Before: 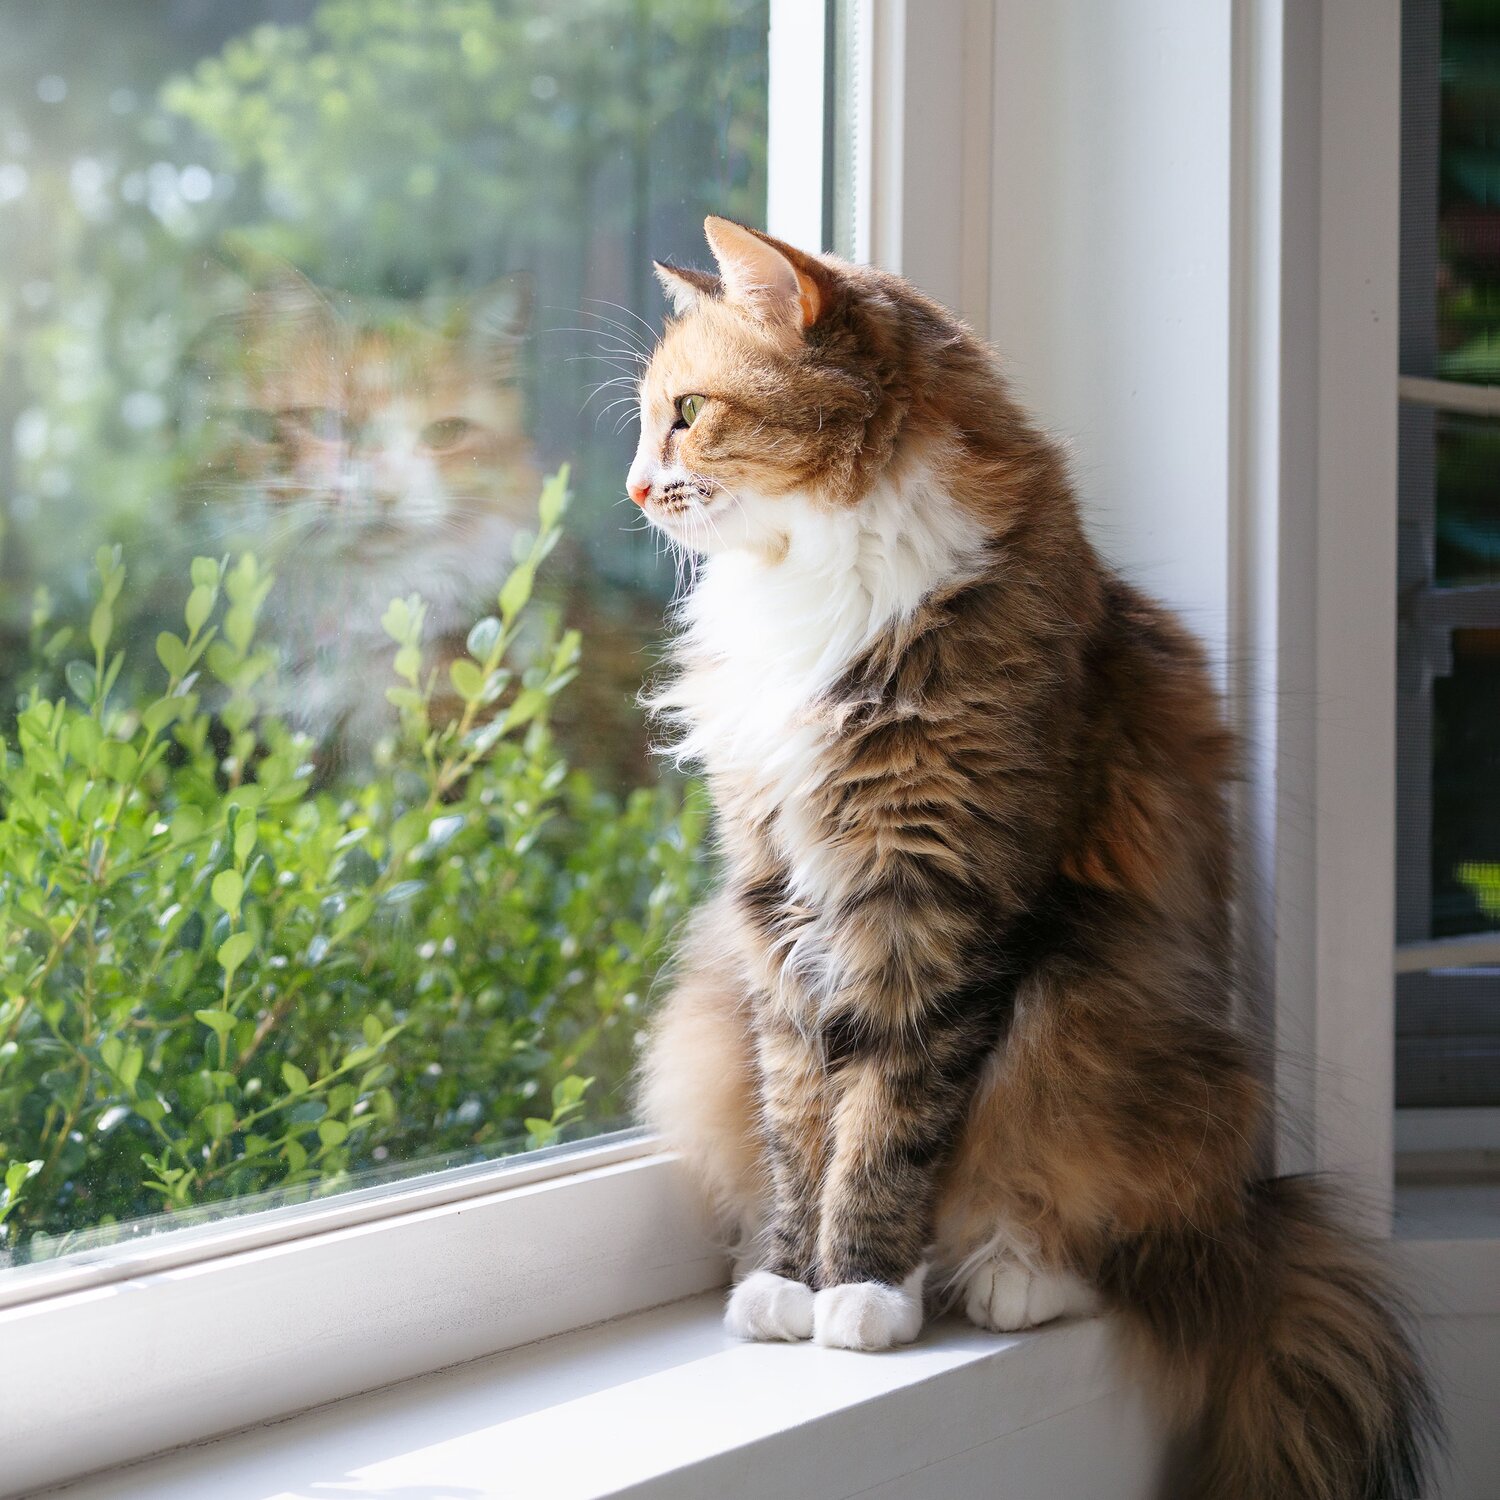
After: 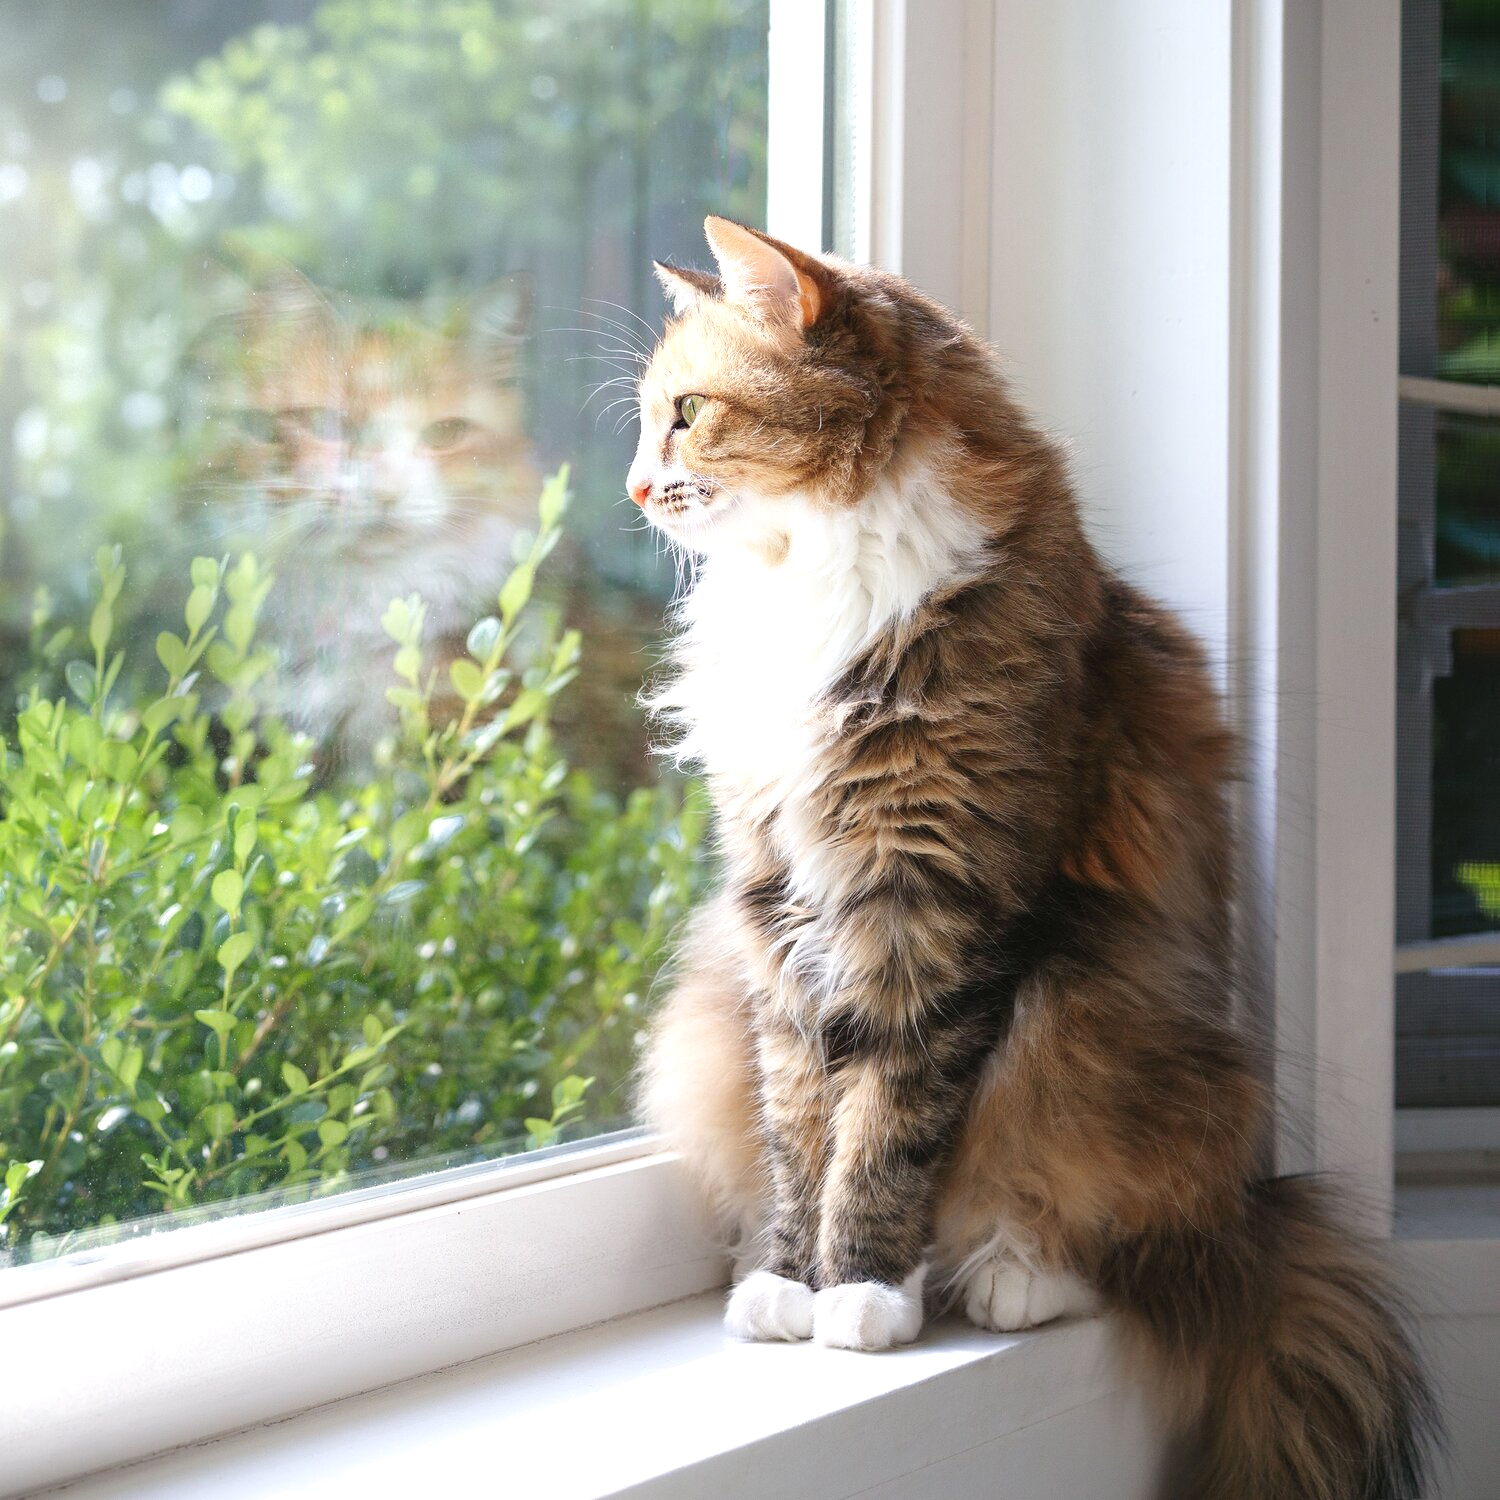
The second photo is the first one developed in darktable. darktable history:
exposure: black level correction 0, exposure 0.5 EV, compensate exposure bias true, compensate highlight preservation false
contrast brightness saturation: contrast -0.074, brightness -0.034, saturation -0.108
shadows and highlights: radius 95.5, shadows -14.62, white point adjustment 0.224, highlights 31.31, compress 48.59%, soften with gaussian
